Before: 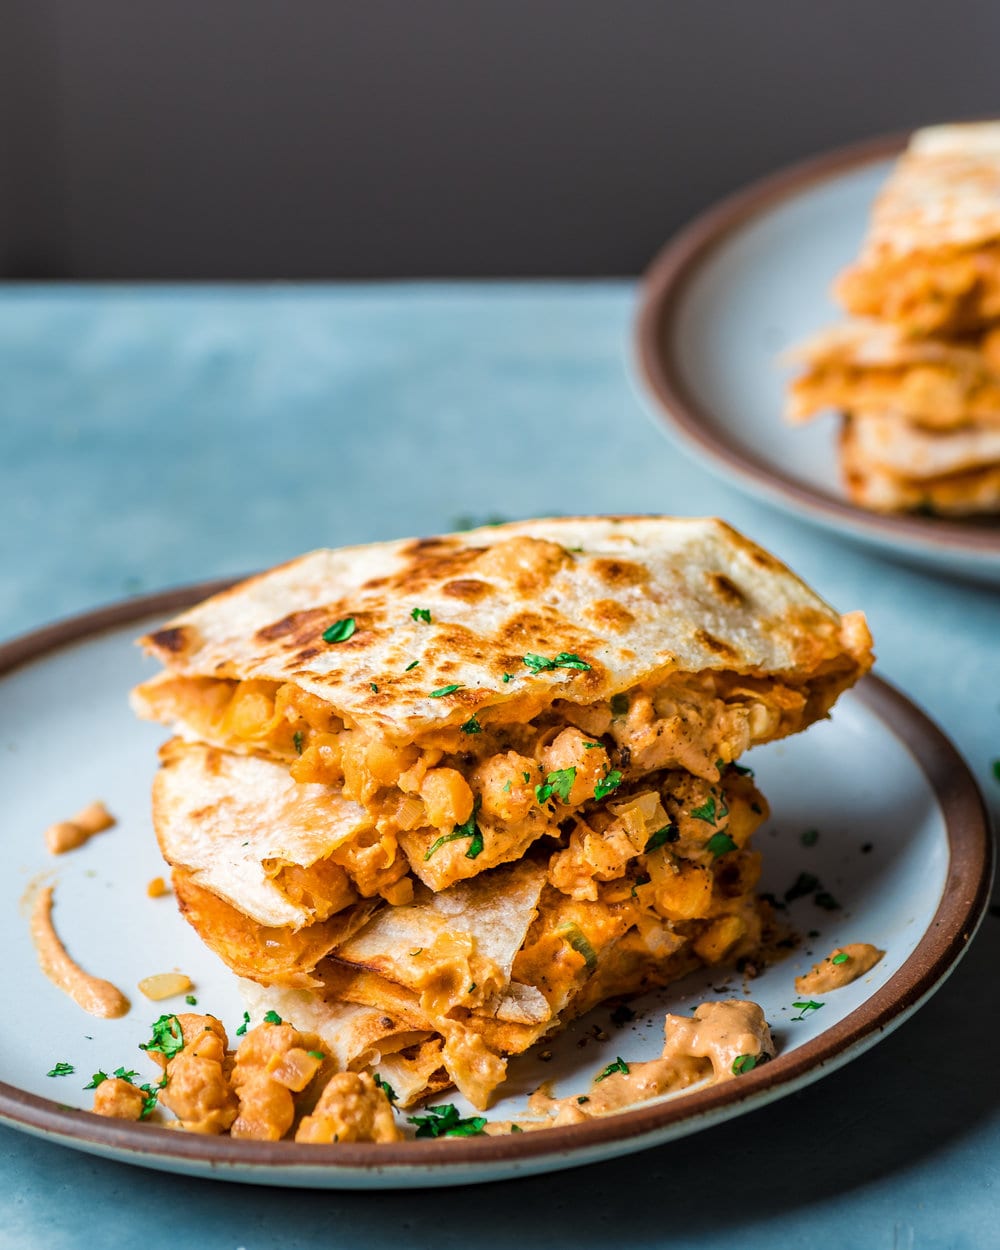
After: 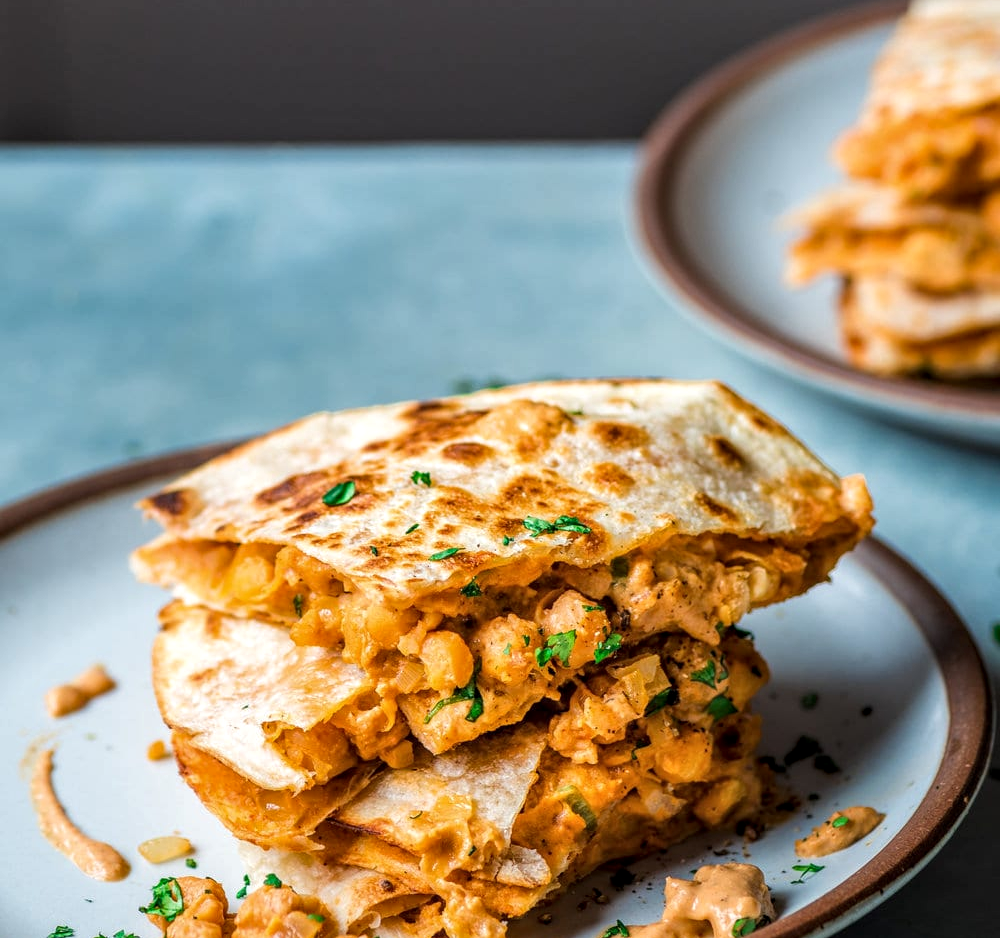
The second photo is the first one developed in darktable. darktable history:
crop: top 11.009%, bottom 13.913%
local contrast: on, module defaults
